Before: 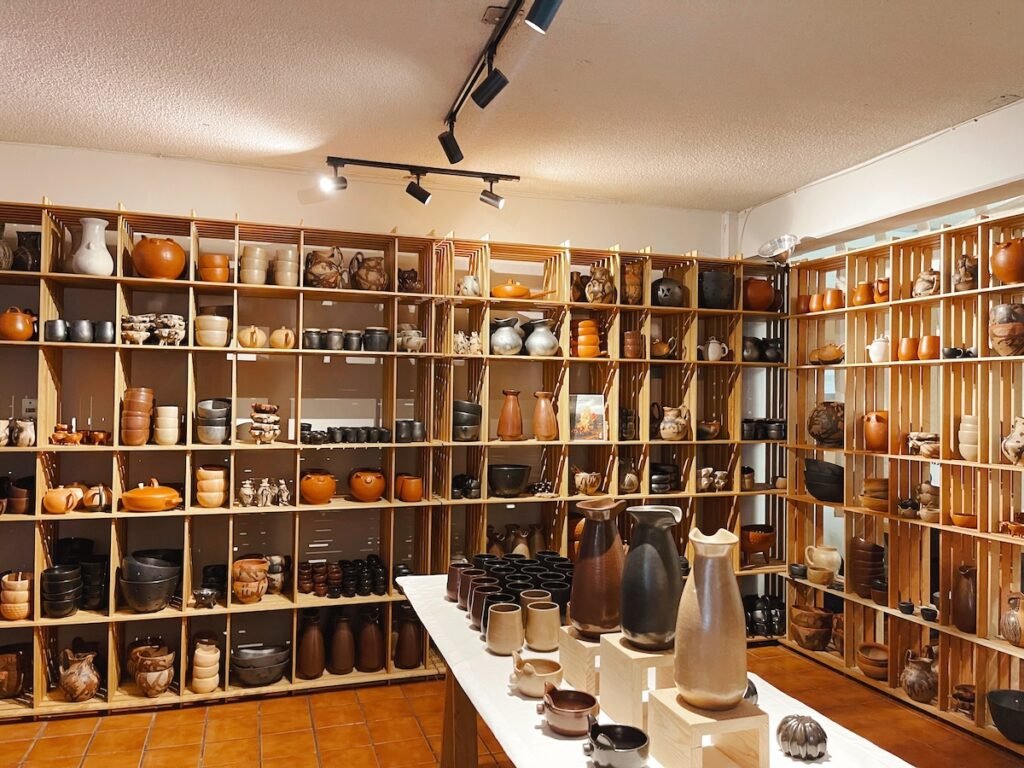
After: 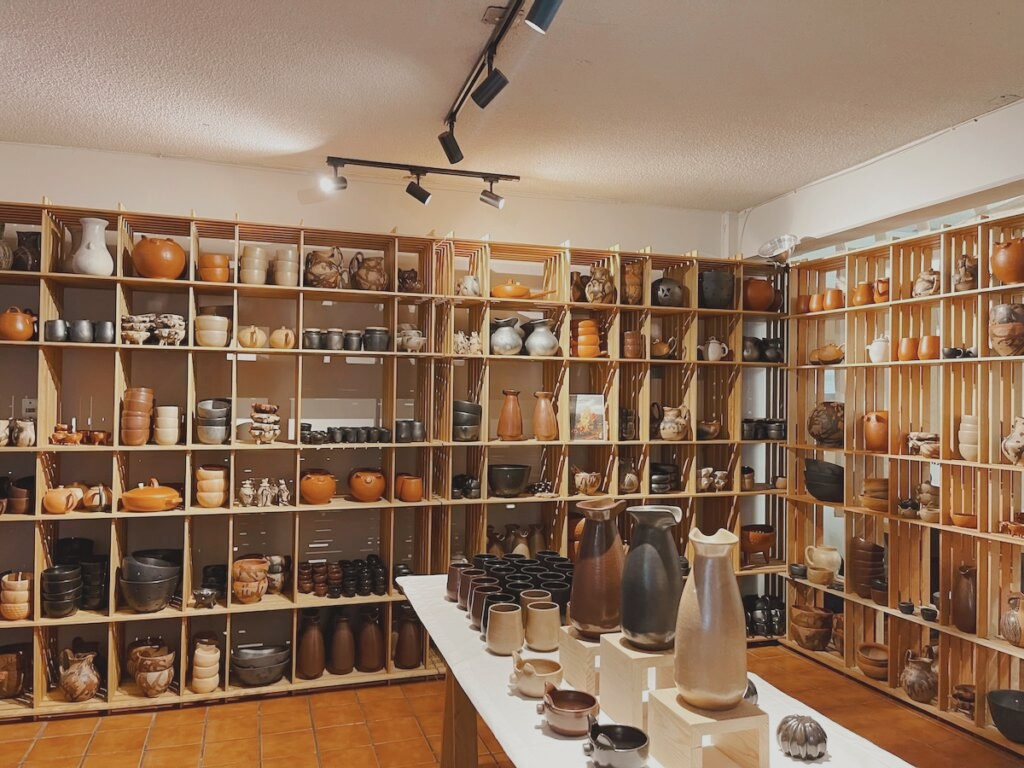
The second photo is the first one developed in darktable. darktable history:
color balance: contrast -15%
contrast brightness saturation: contrast -0.1, saturation -0.1
